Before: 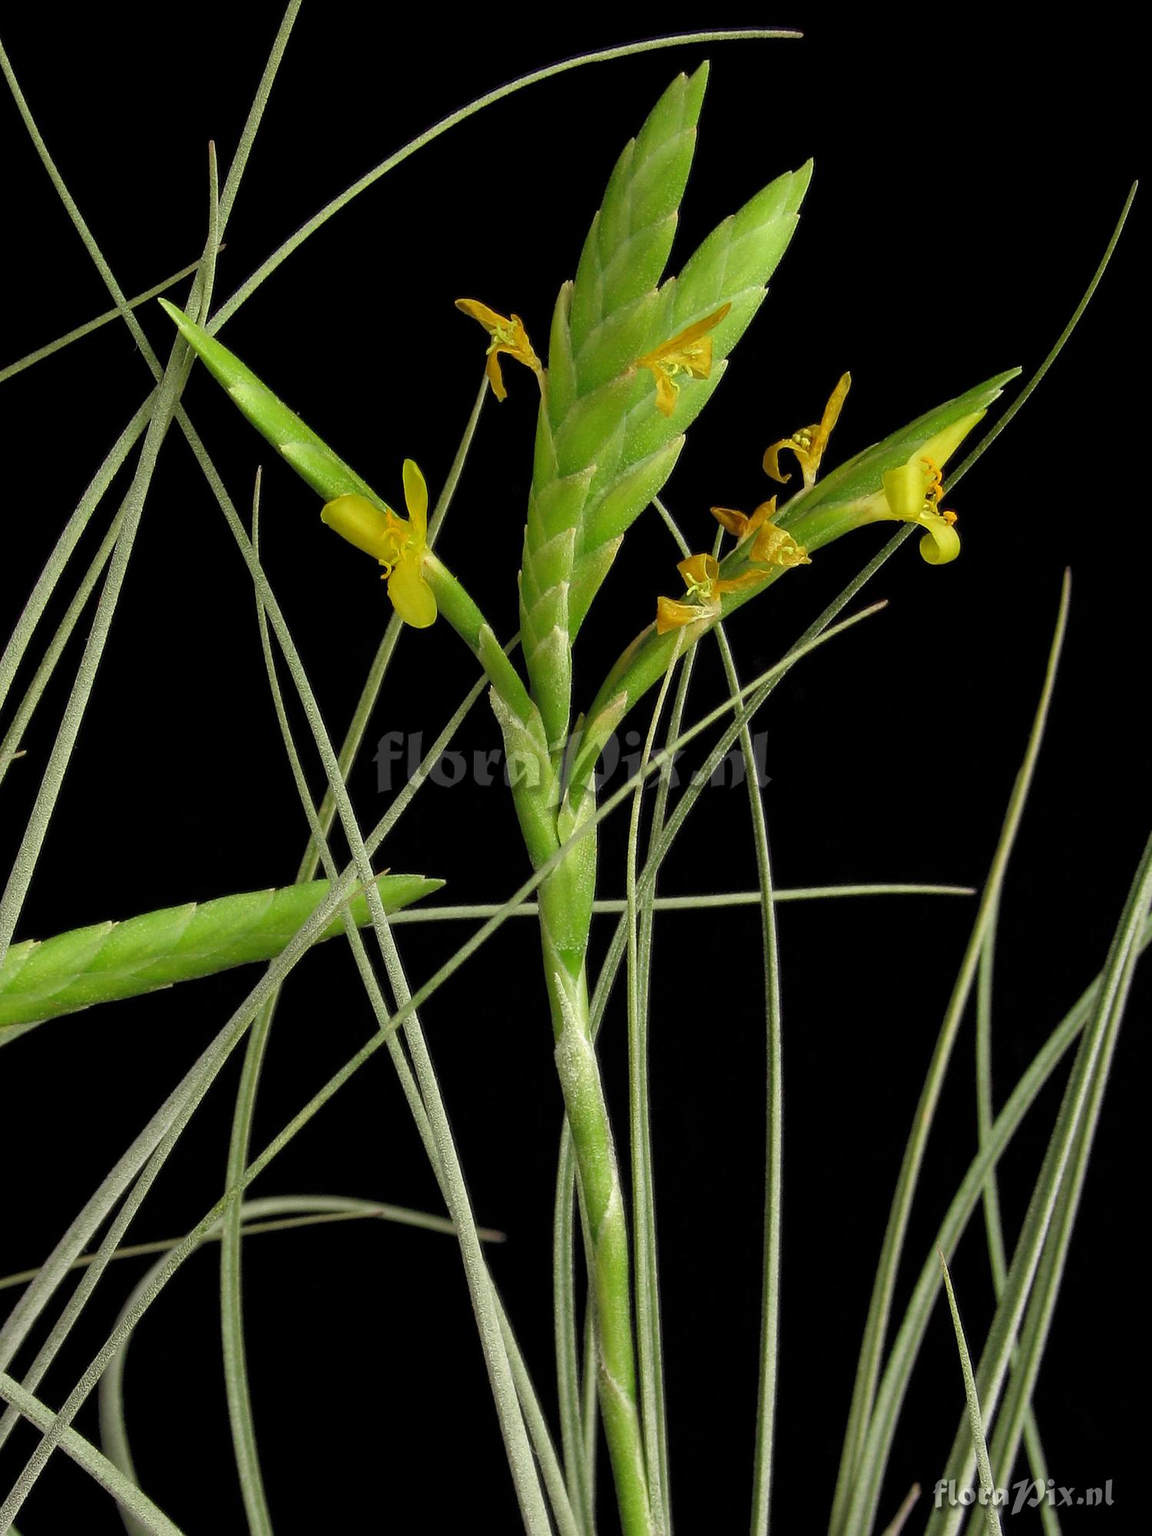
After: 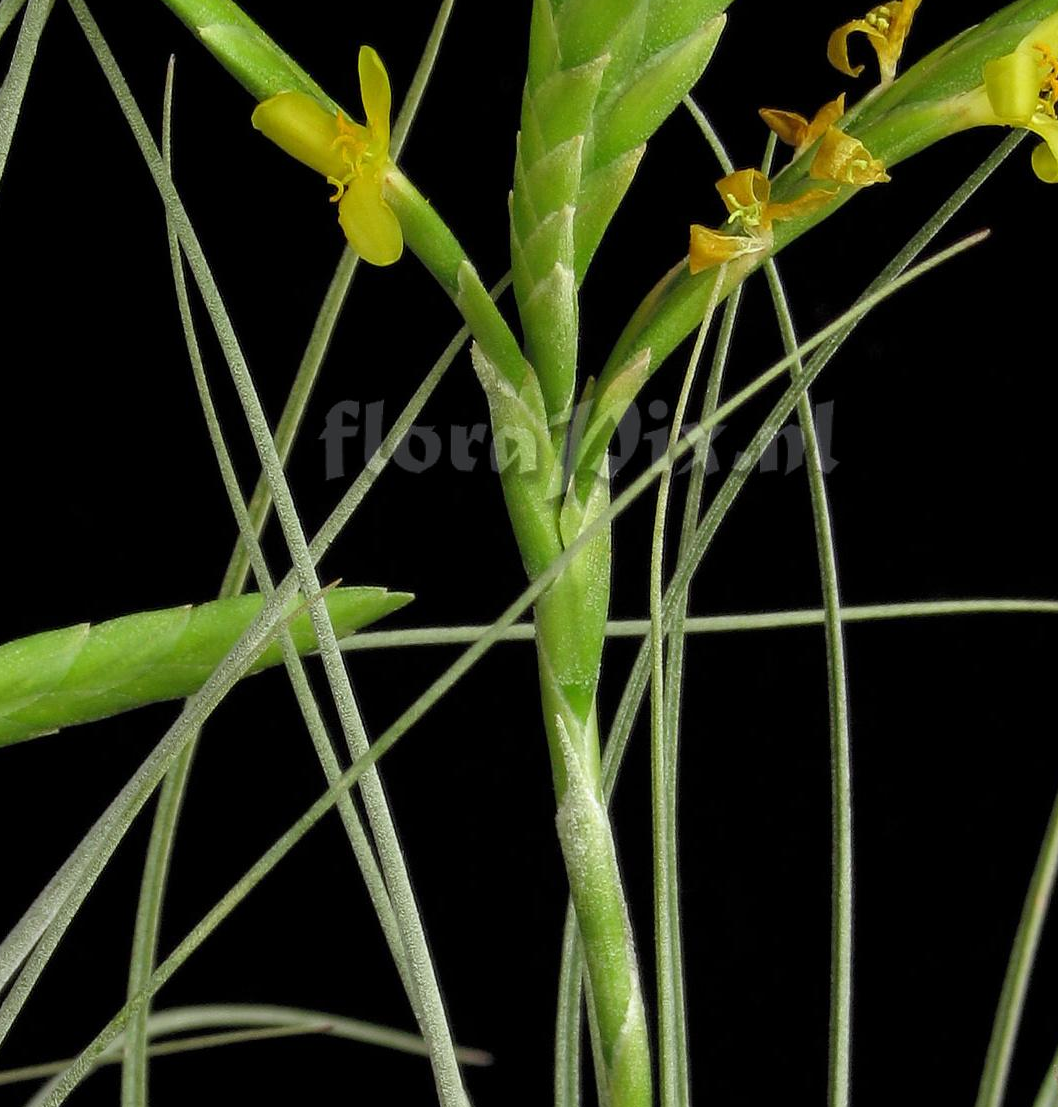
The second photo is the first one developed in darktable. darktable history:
crop: left 11.123%, top 27.61%, right 18.3%, bottom 17.034%
white balance: red 0.98, blue 1.034
